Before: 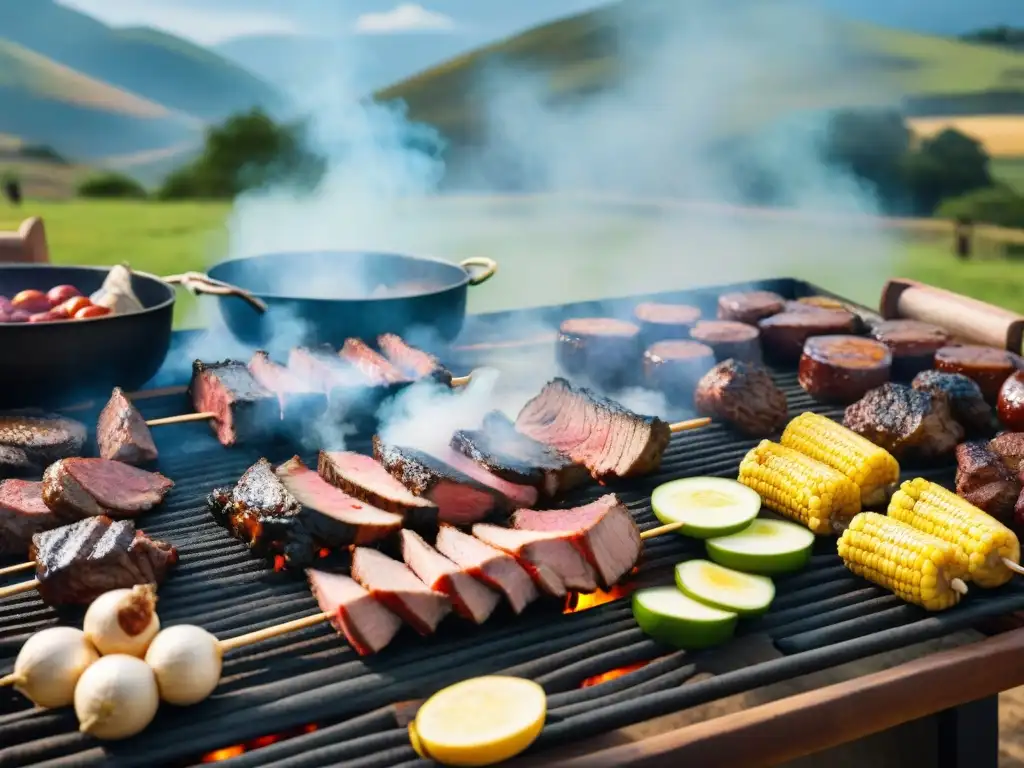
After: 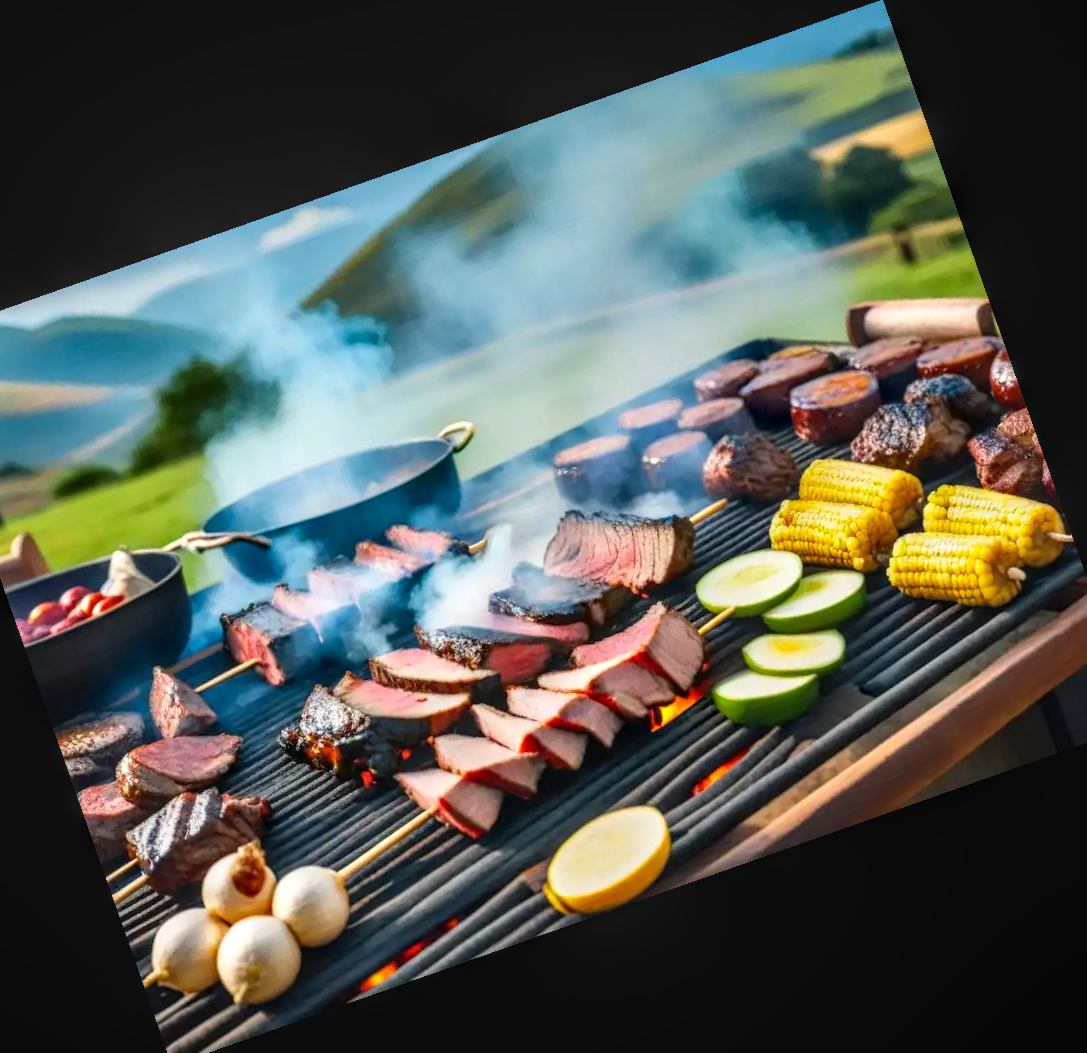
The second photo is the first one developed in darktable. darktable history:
contrast brightness saturation: saturation 0.1
crop and rotate: angle 19.43°, left 6.812%, right 4.125%, bottom 1.087%
local contrast: highlights 0%, shadows 0%, detail 133%
exposure: black level correction 0.001, exposure 0.5 EV, compensate exposure bias true, compensate highlight preservation false
